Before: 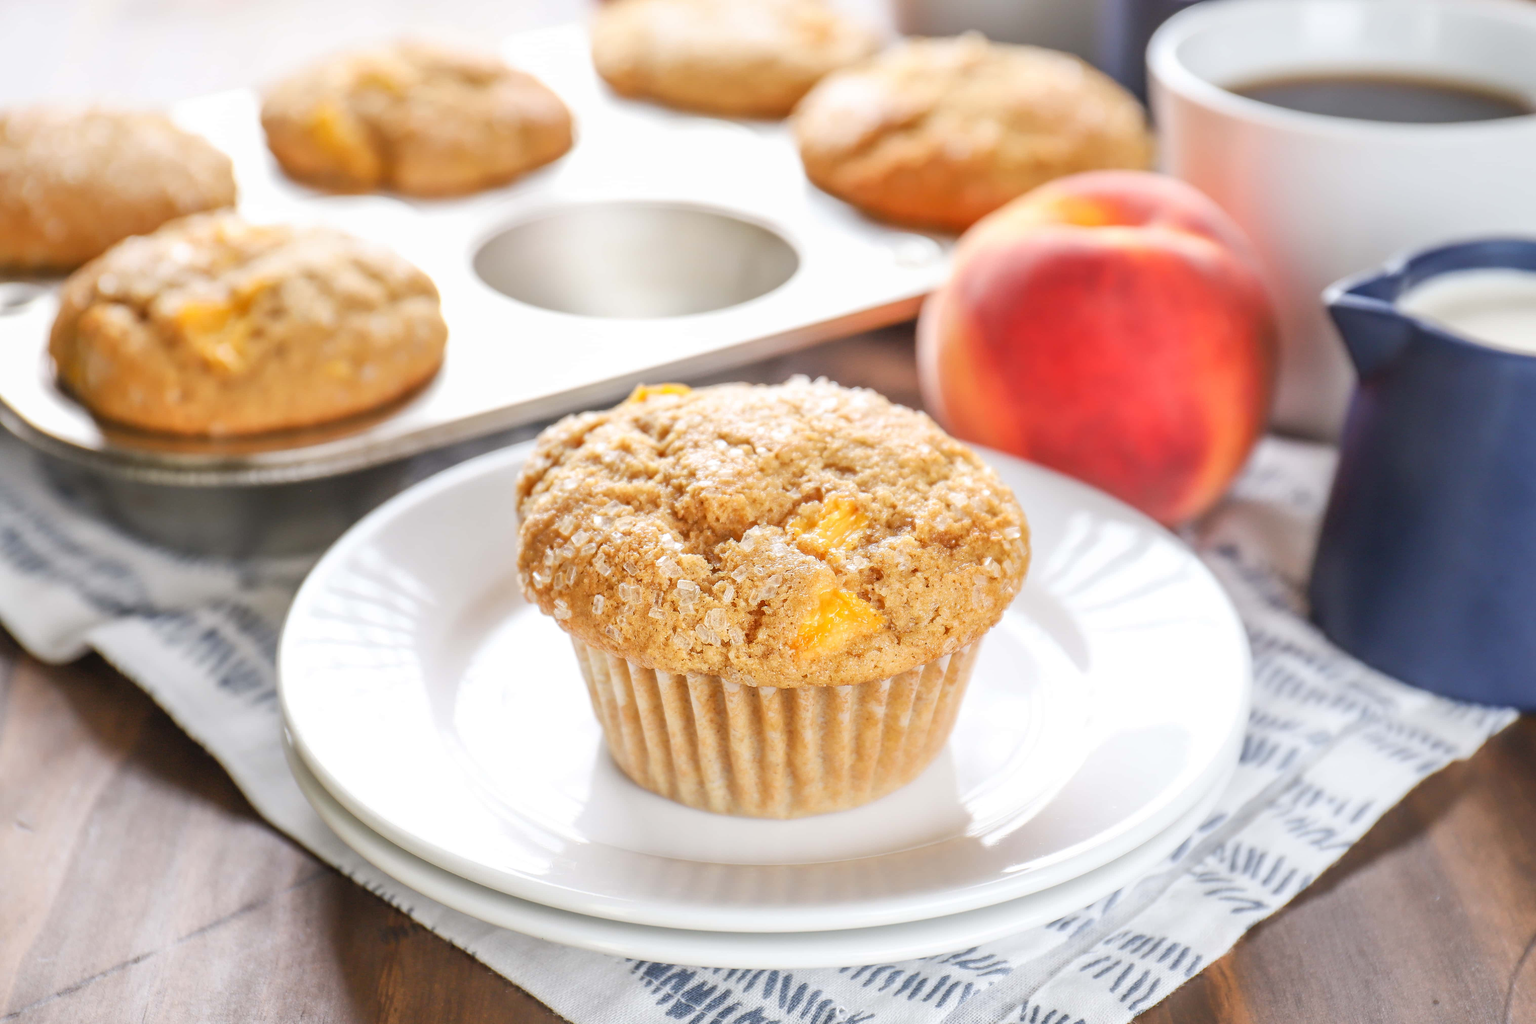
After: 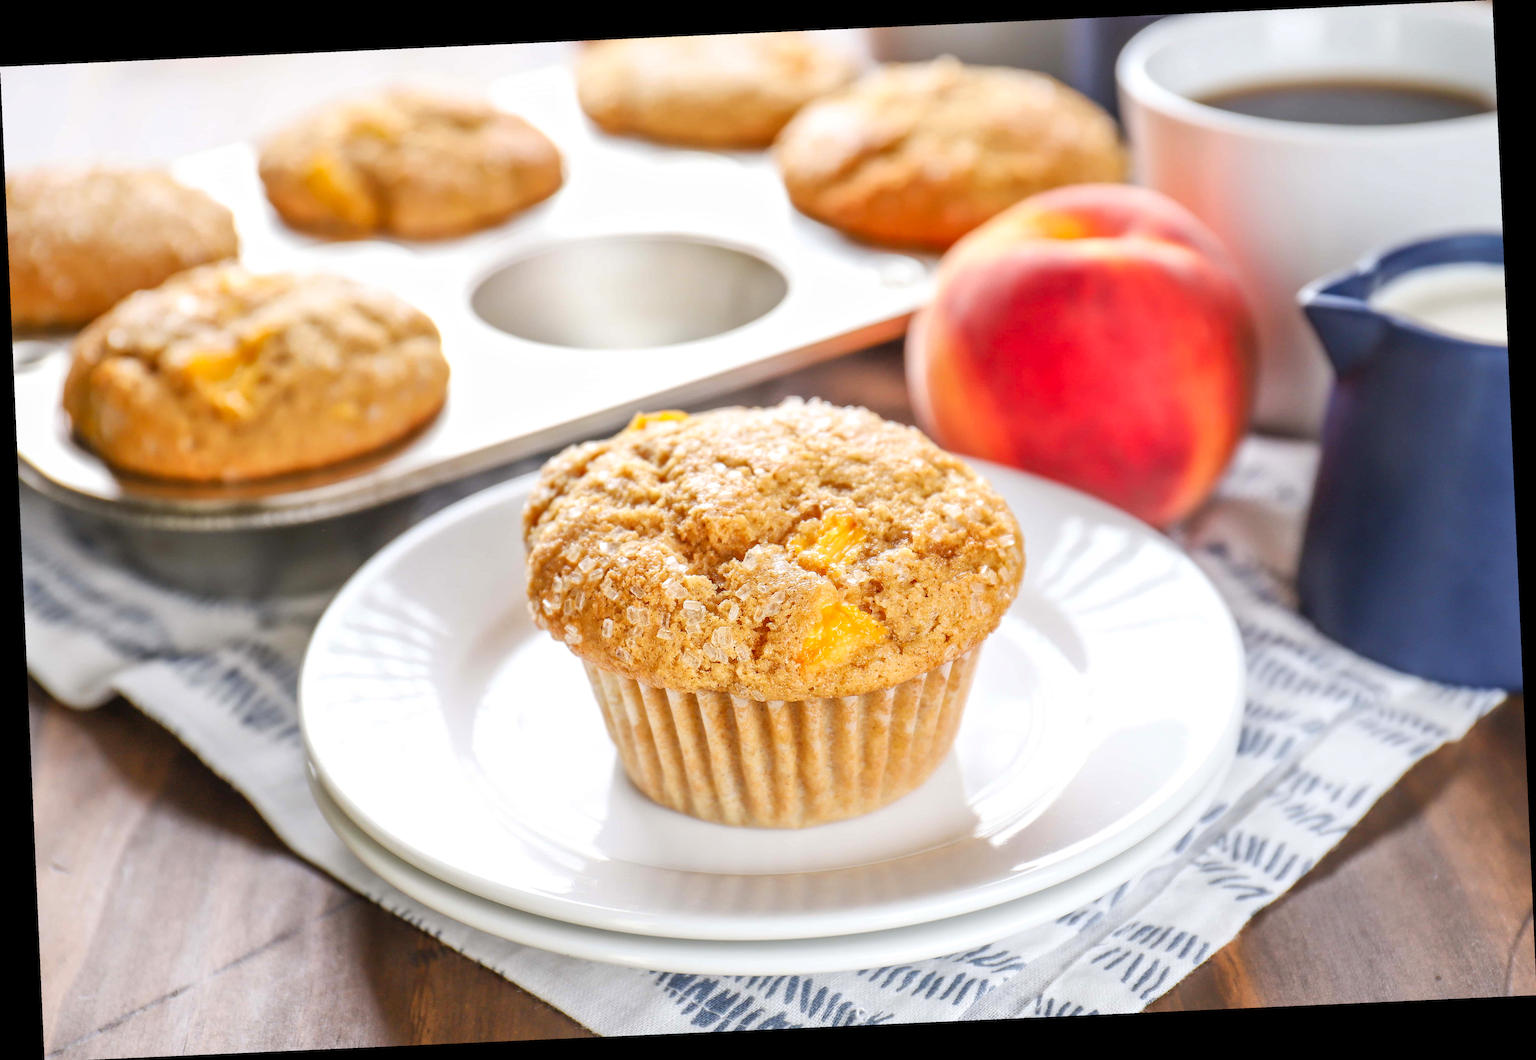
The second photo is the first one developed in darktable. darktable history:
contrast brightness saturation: contrast 0.04, saturation 0.16
rotate and perspective: rotation -2.56°, automatic cropping off
local contrast: mode bilateral grid, contrast 20, coarseness 50, detail 120%, midtone range 0.2
